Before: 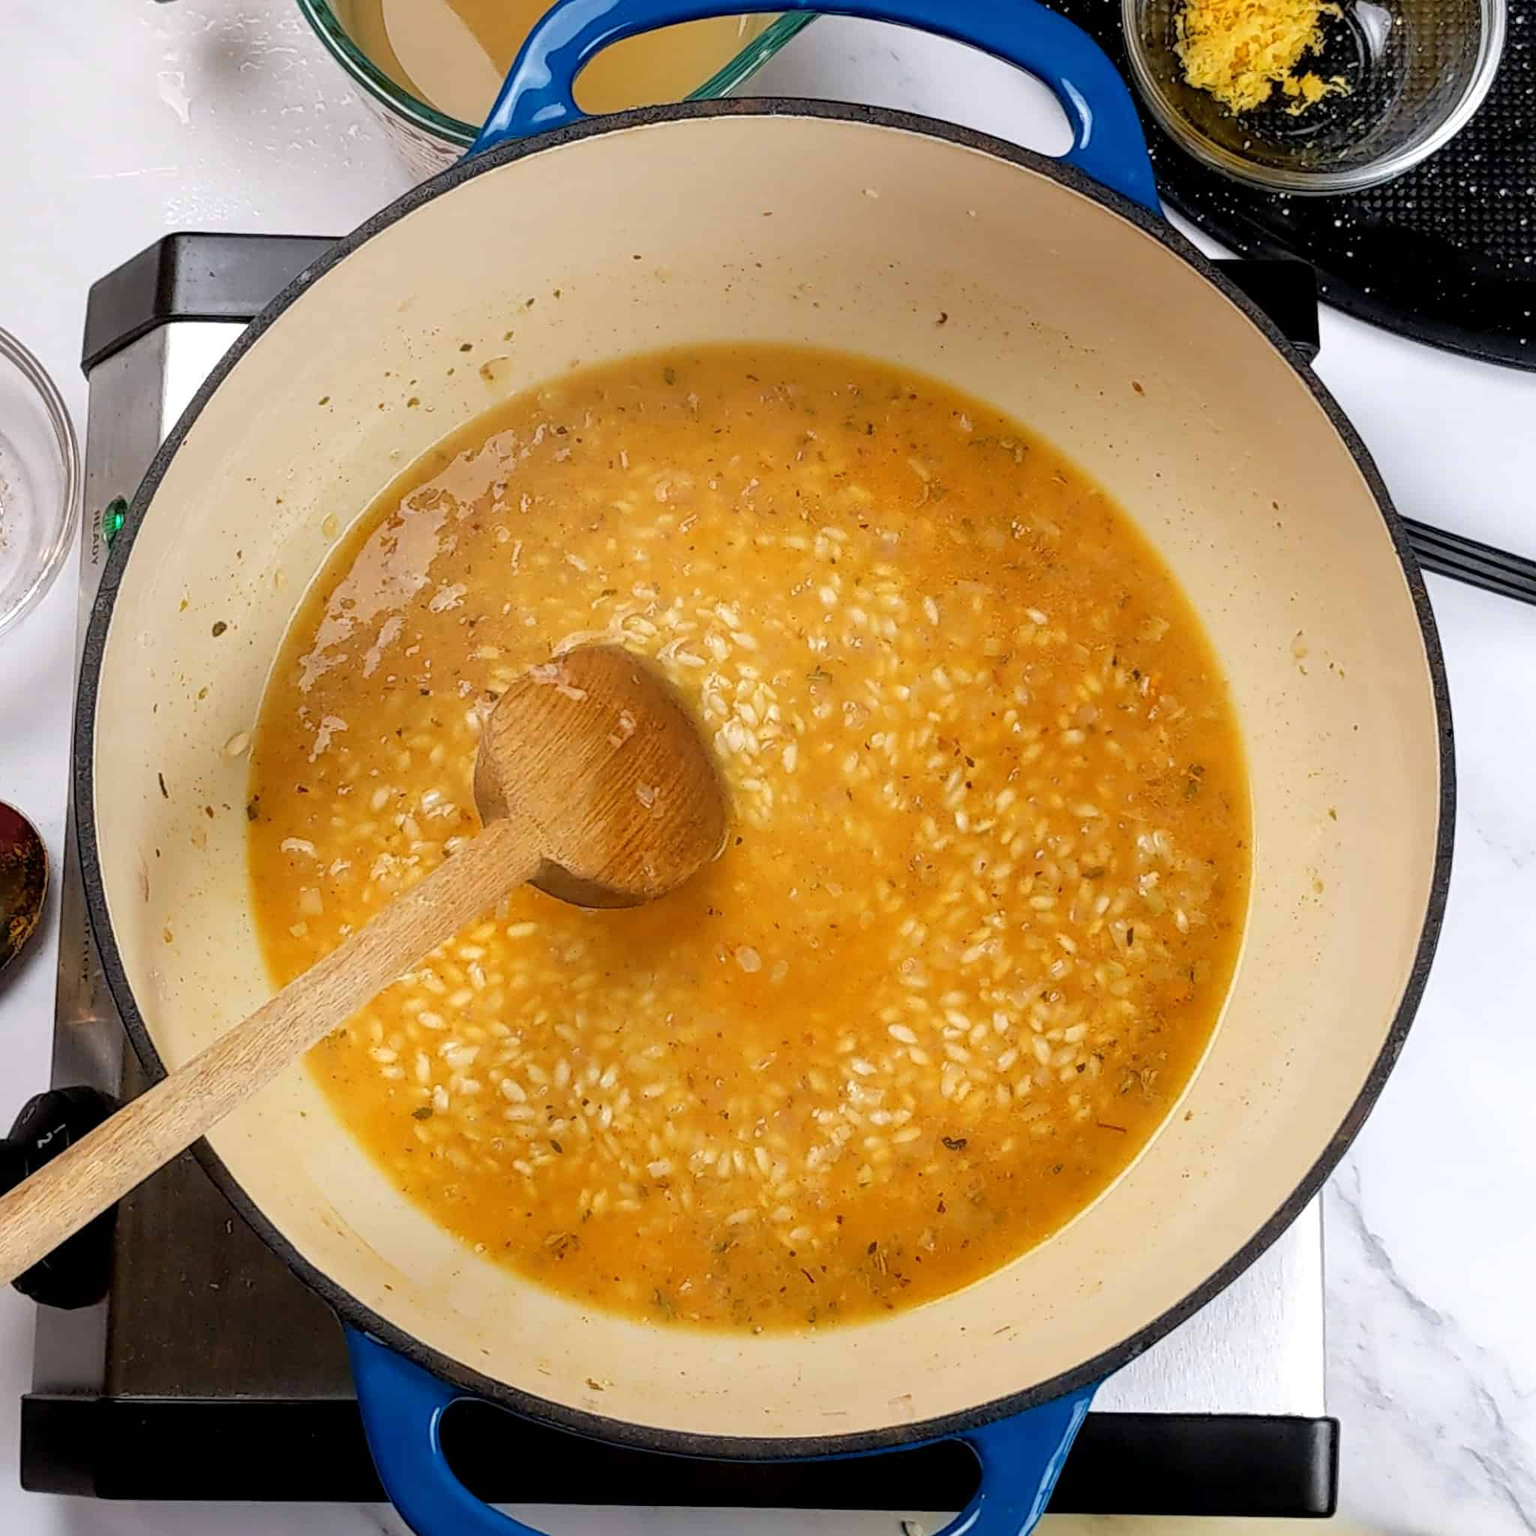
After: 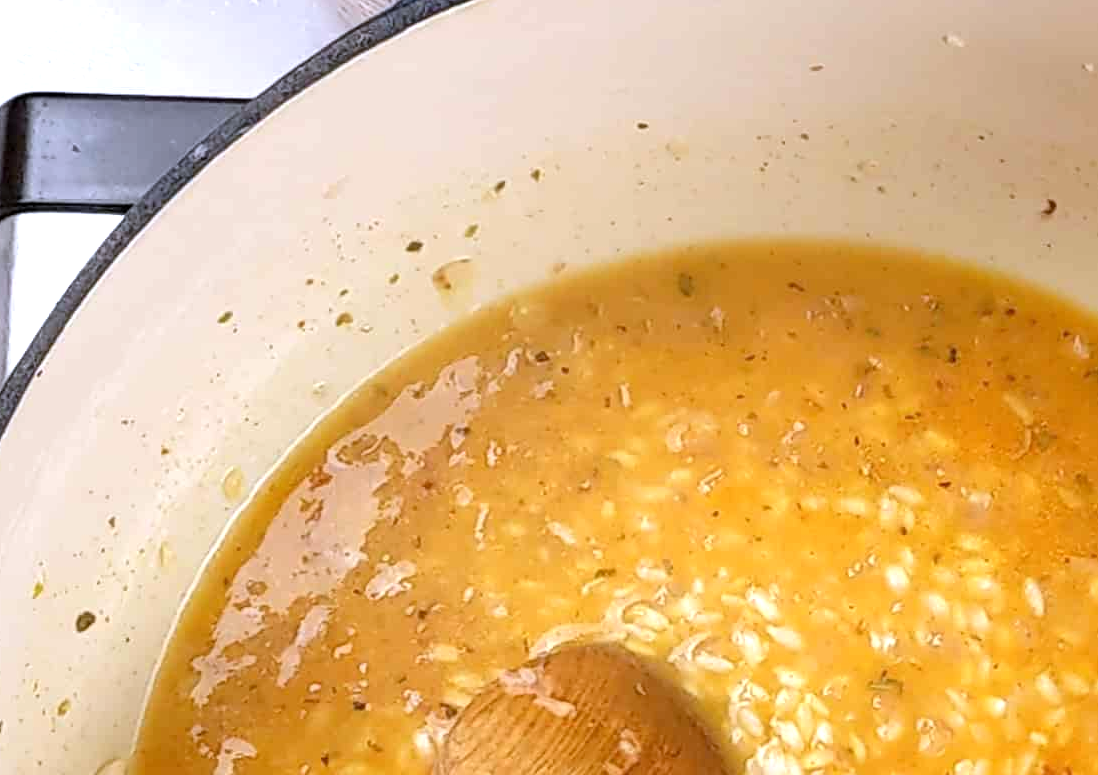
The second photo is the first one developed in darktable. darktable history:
crop: left 10.121%, top 10.631%, right 36.218%, bottom 51.526%
exposure: black level correction 0.001, exposure 0.5 EV, compensate exposure bias true, compensate highlight preservation false
white balance: red 0.967, blue 1.119, emerald 0.756
